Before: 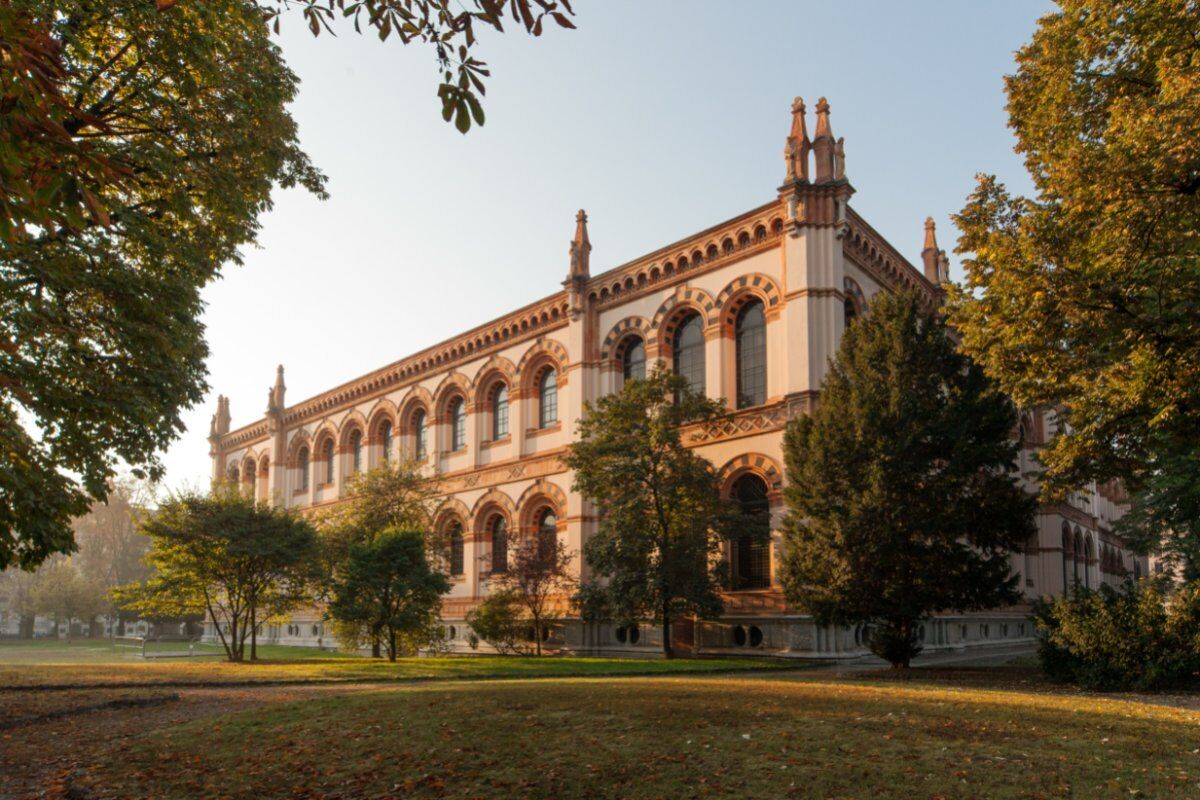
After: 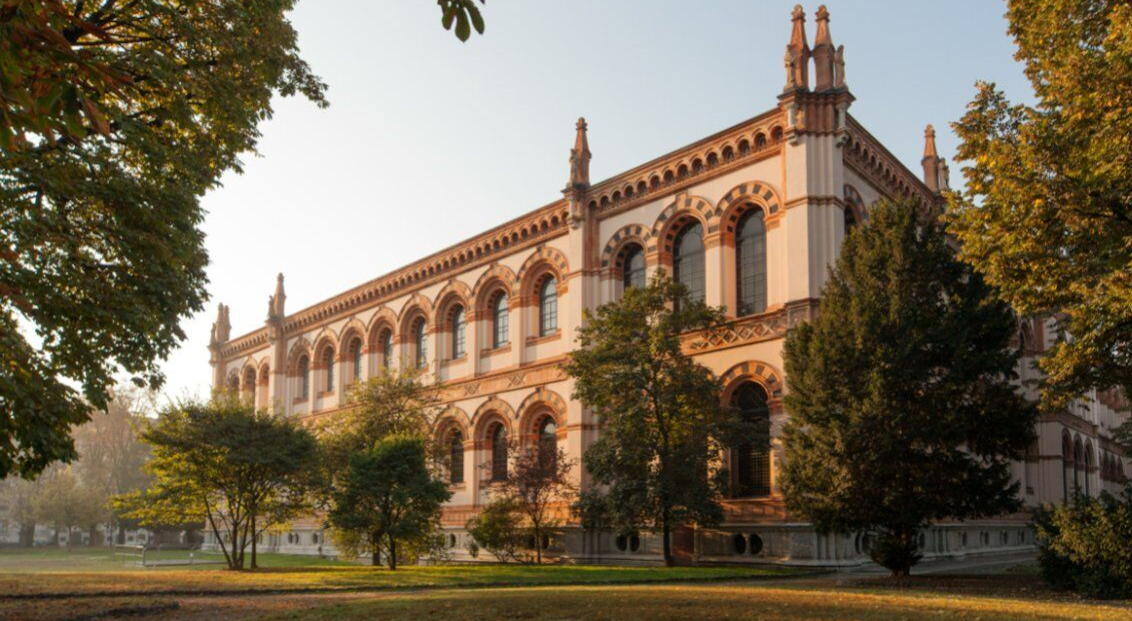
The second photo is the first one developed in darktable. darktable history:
crop and rotate: angle 0.048°, top 11.498%, right 5.523%, bottom 10.744%
